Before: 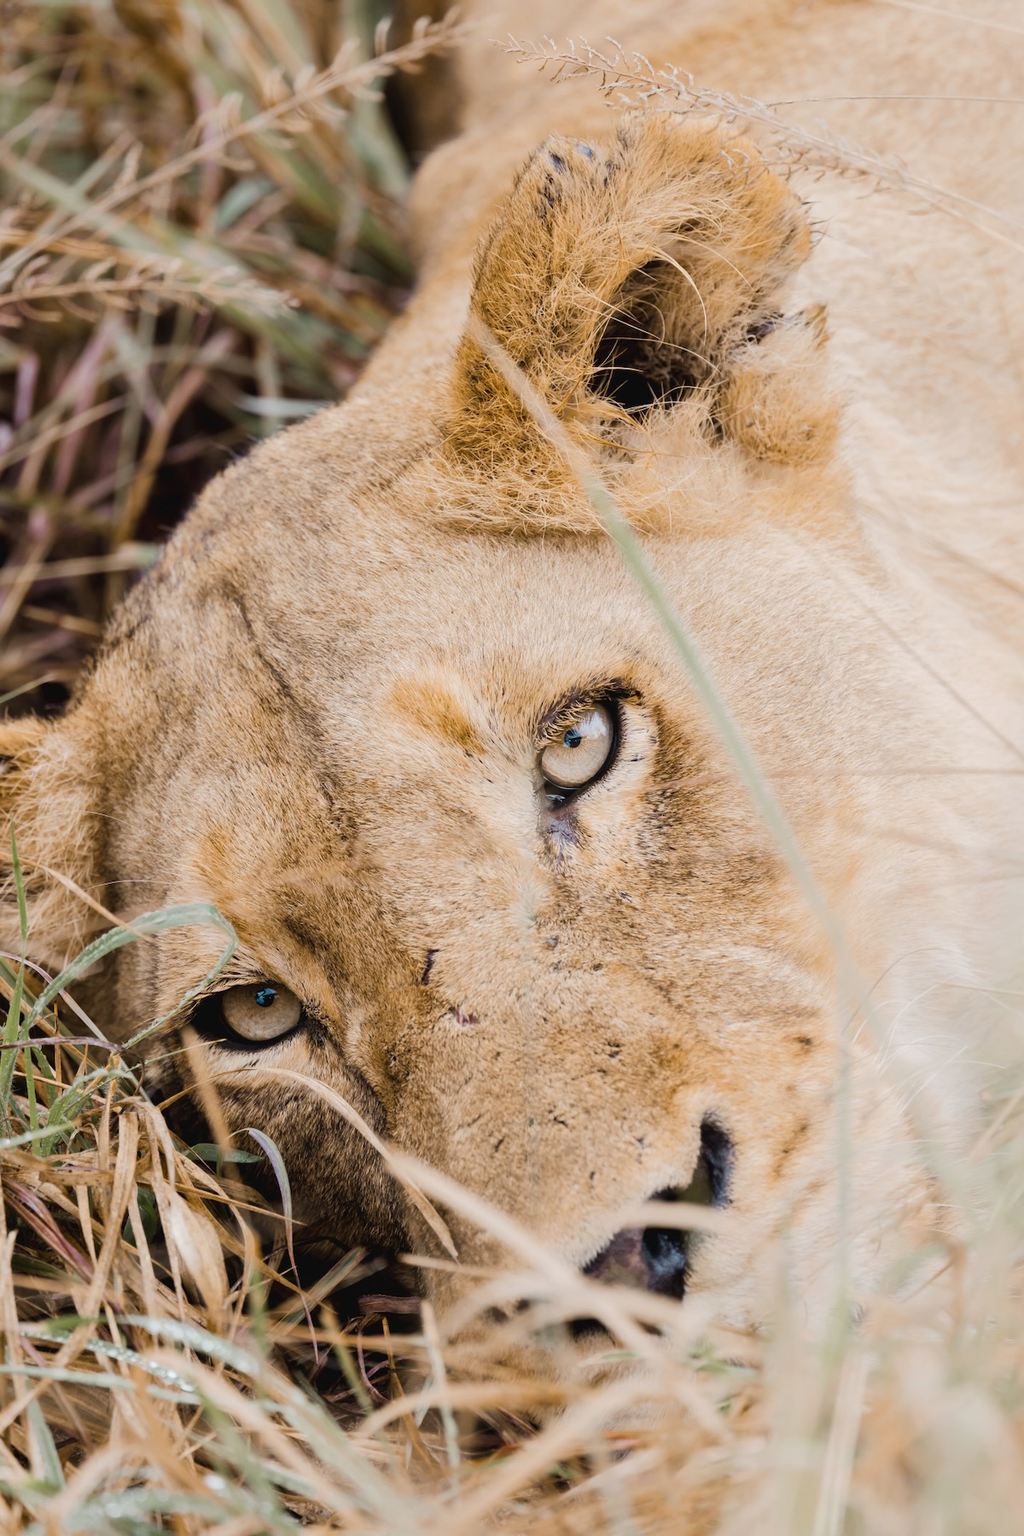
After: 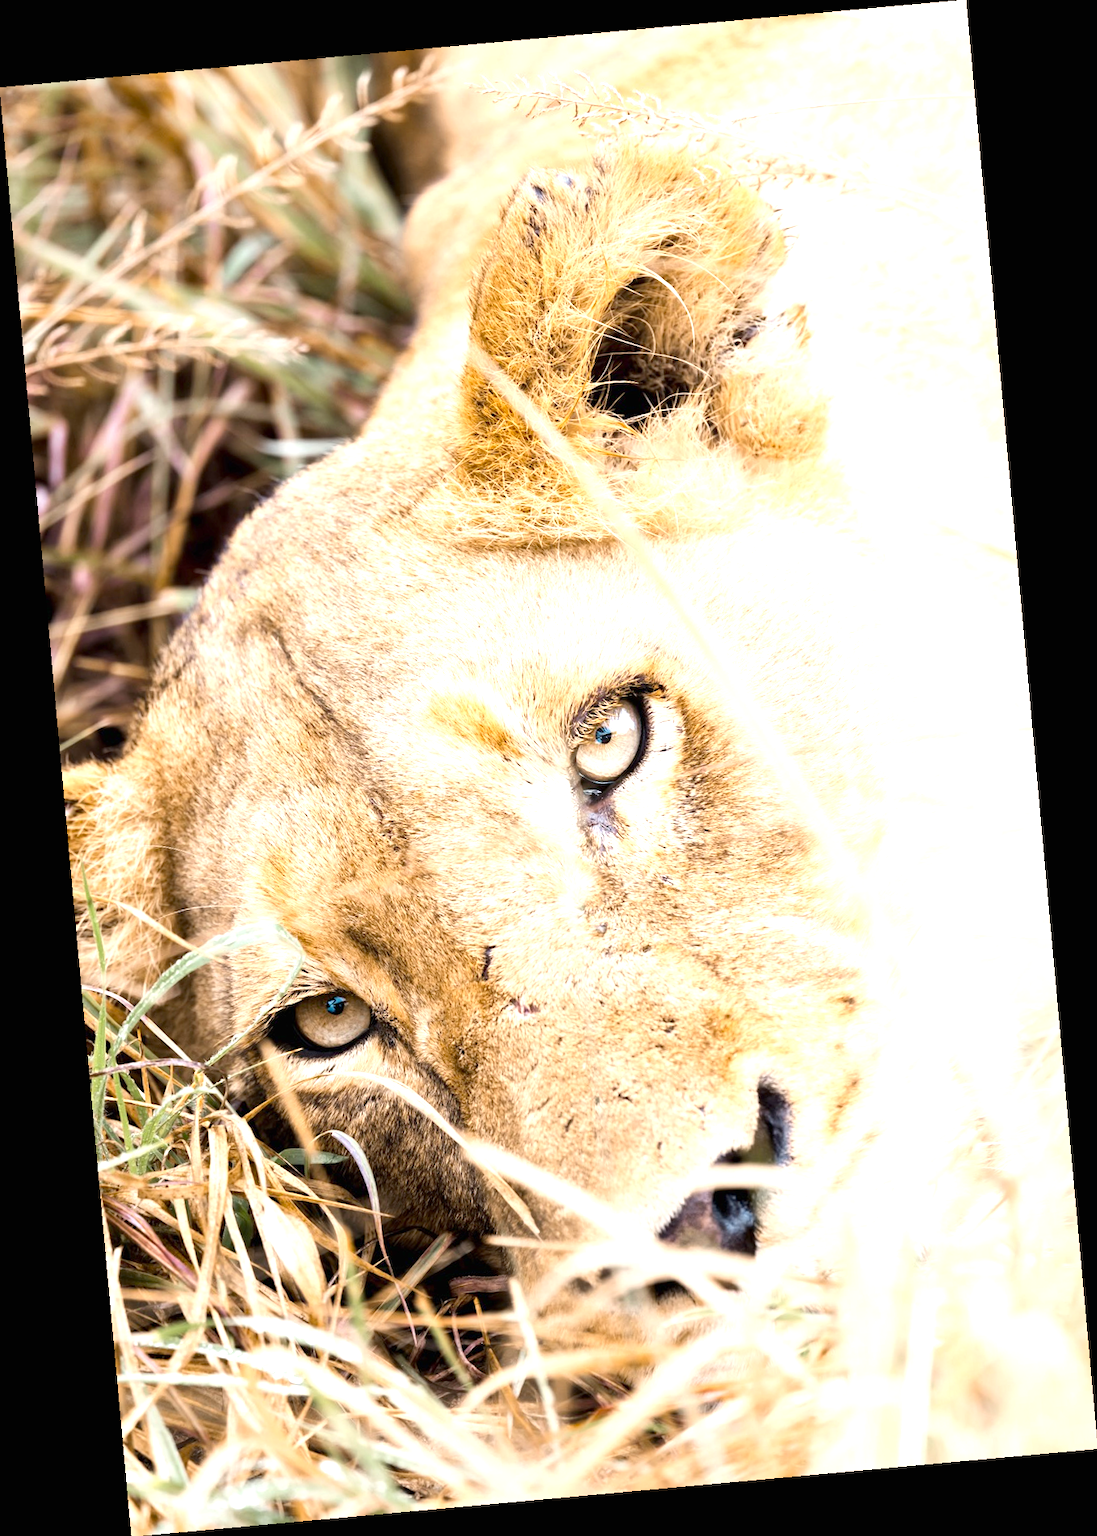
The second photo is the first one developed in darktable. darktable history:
exposure: black level correction 0, exposure 1.2 EV, compensate highlight preservation false
rotate and perspective: rotation -5.2°, automatic cropping off
tone equalizer: -8 EV 0.06 EV, smoothing diameter 25%, edges refinement/feathering 10, preserve details guided filter
